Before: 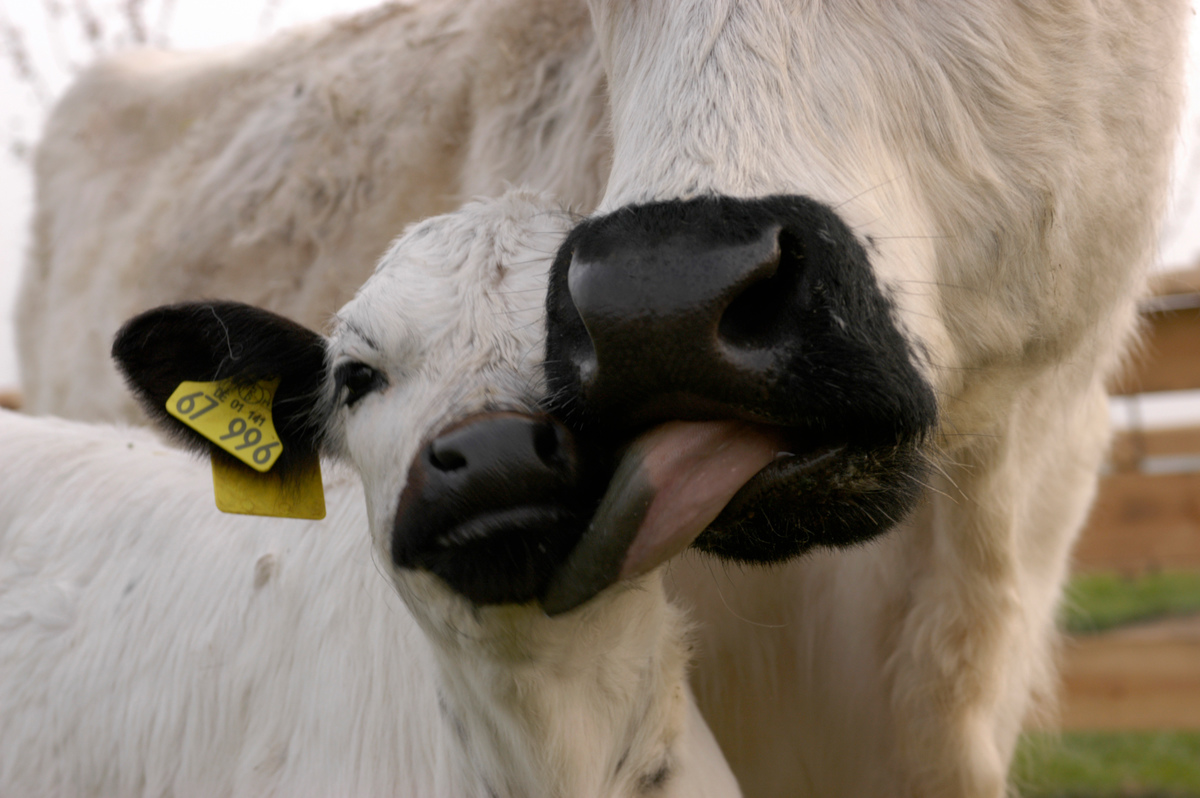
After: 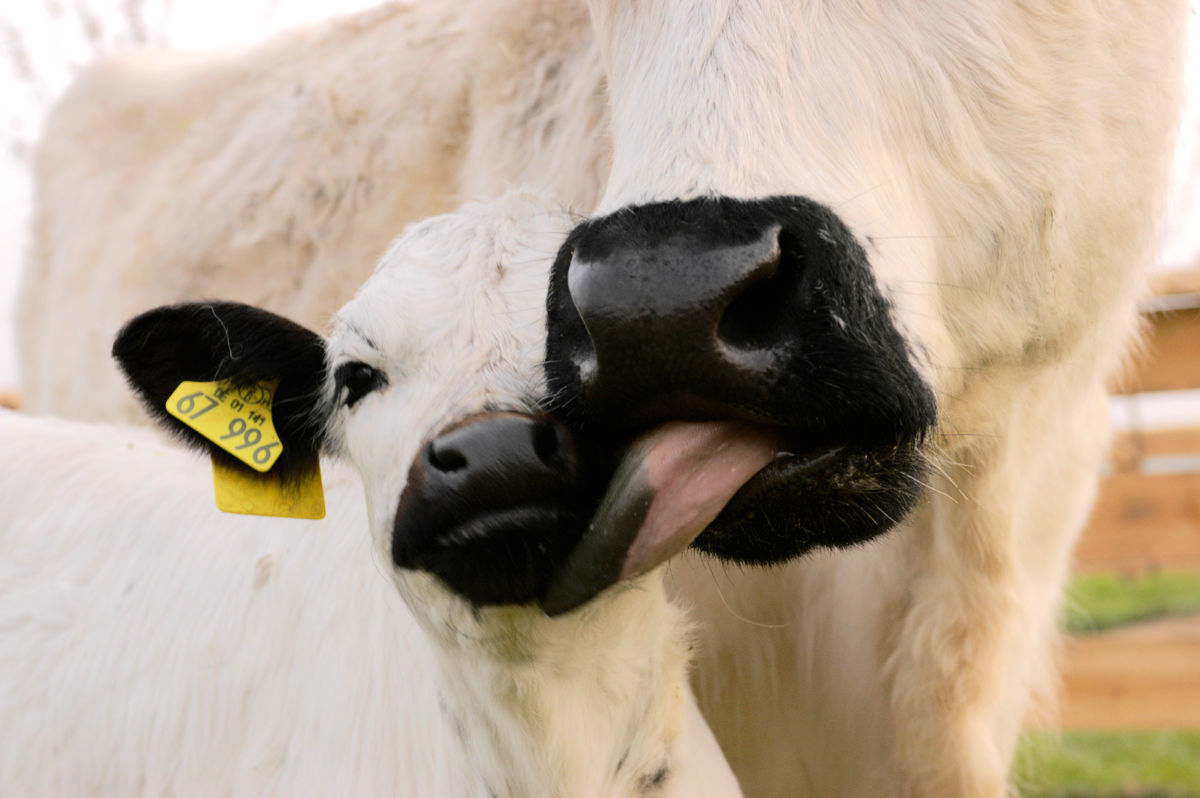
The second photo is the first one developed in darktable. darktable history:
tone equalizer: -7 EV 0.151 EV, -6 EV 0.587 EV, -5 EV 1.18 EV, -4 EV 1.32 EV, -3 EV 1.14 EV, -2 EV 0.6 EV, -1 EV 0.166 EV, edges refinement/feathering 500, mask exposure compensation -1.57 EV, preserve details no
